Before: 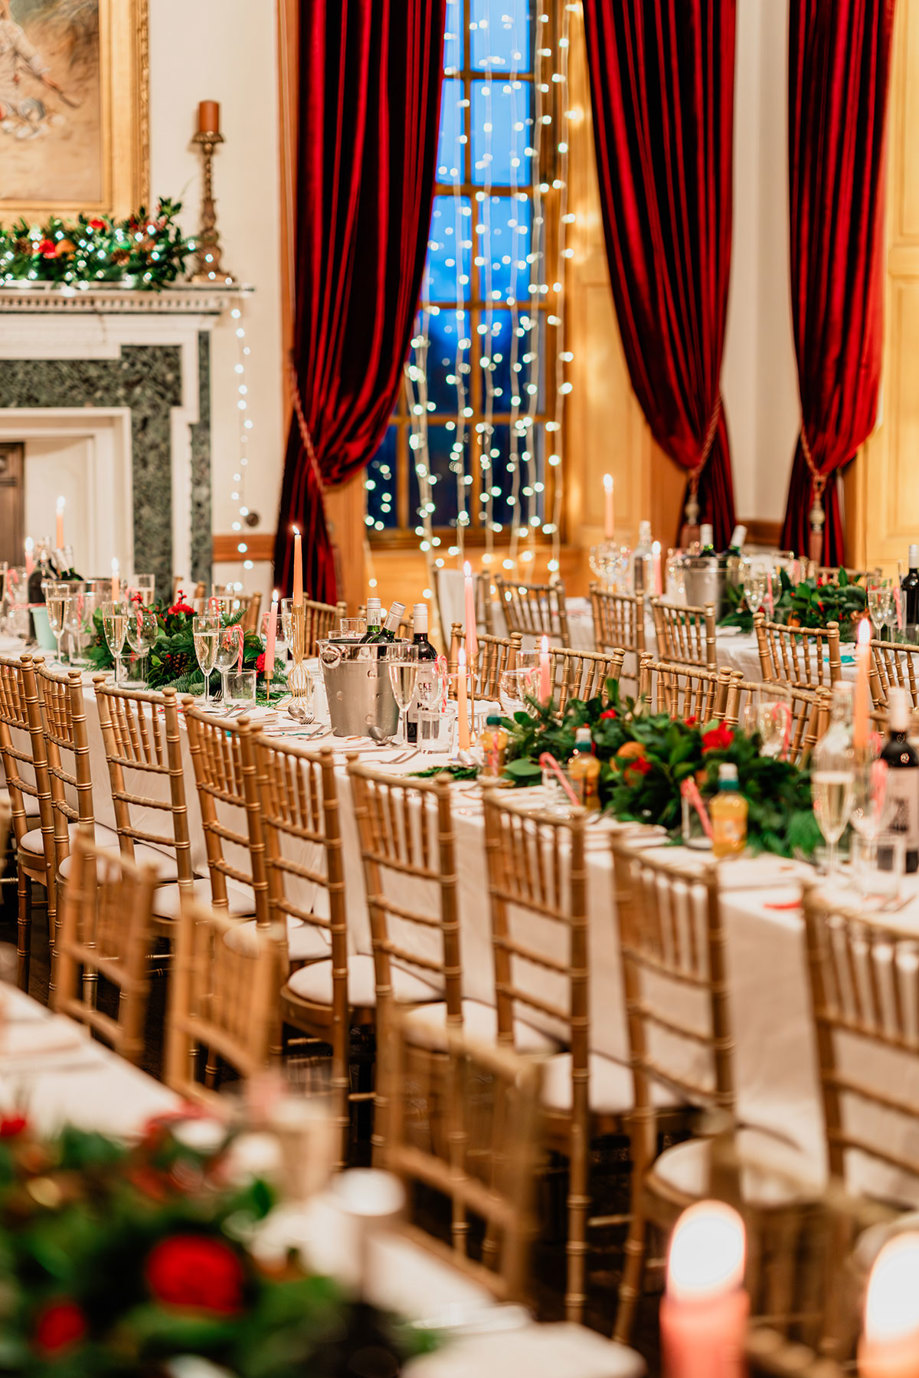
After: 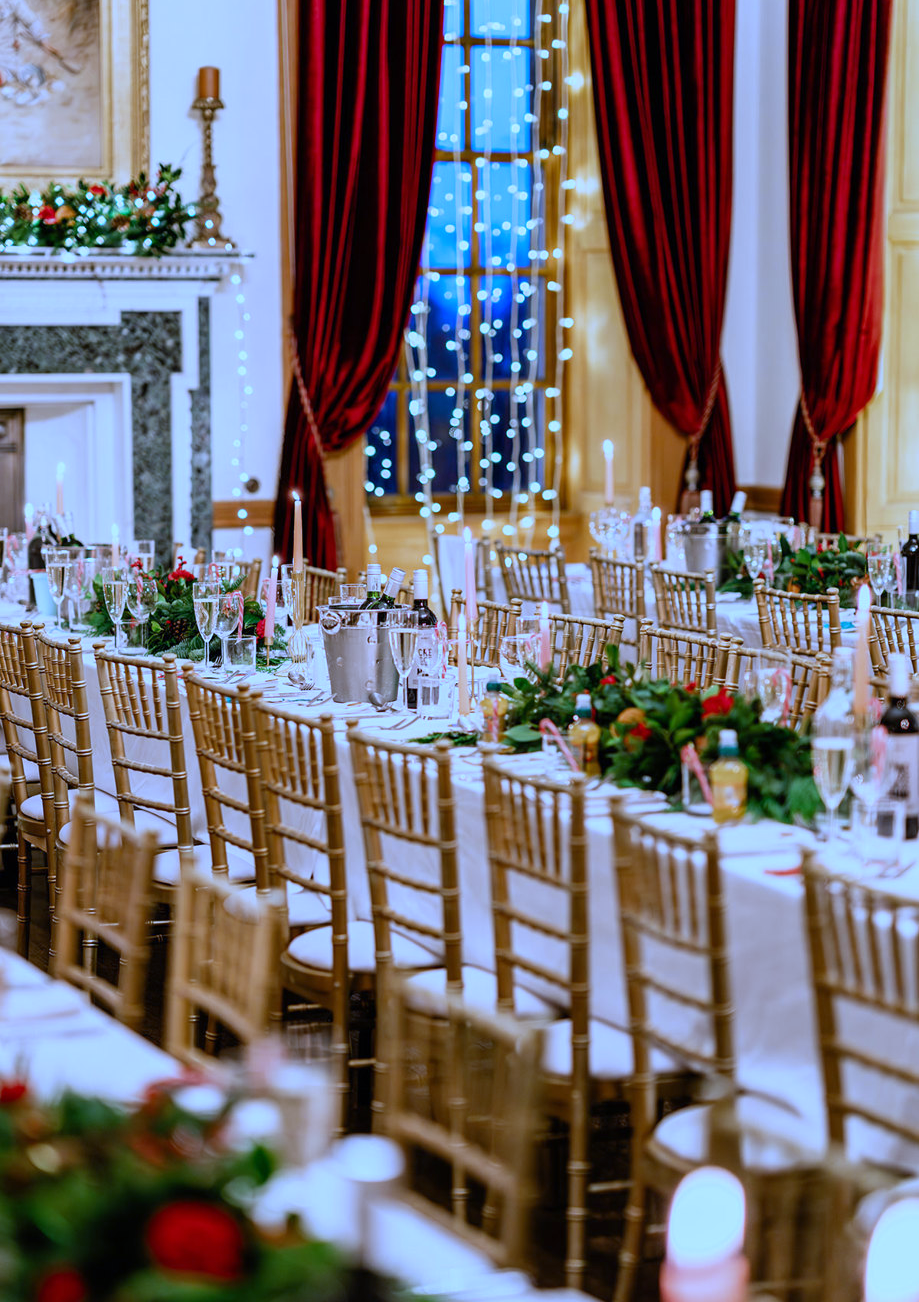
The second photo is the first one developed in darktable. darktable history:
white balance: red 0.766, blue 1.537
crop and rotate: top 2.479%, bottom 3.018%
